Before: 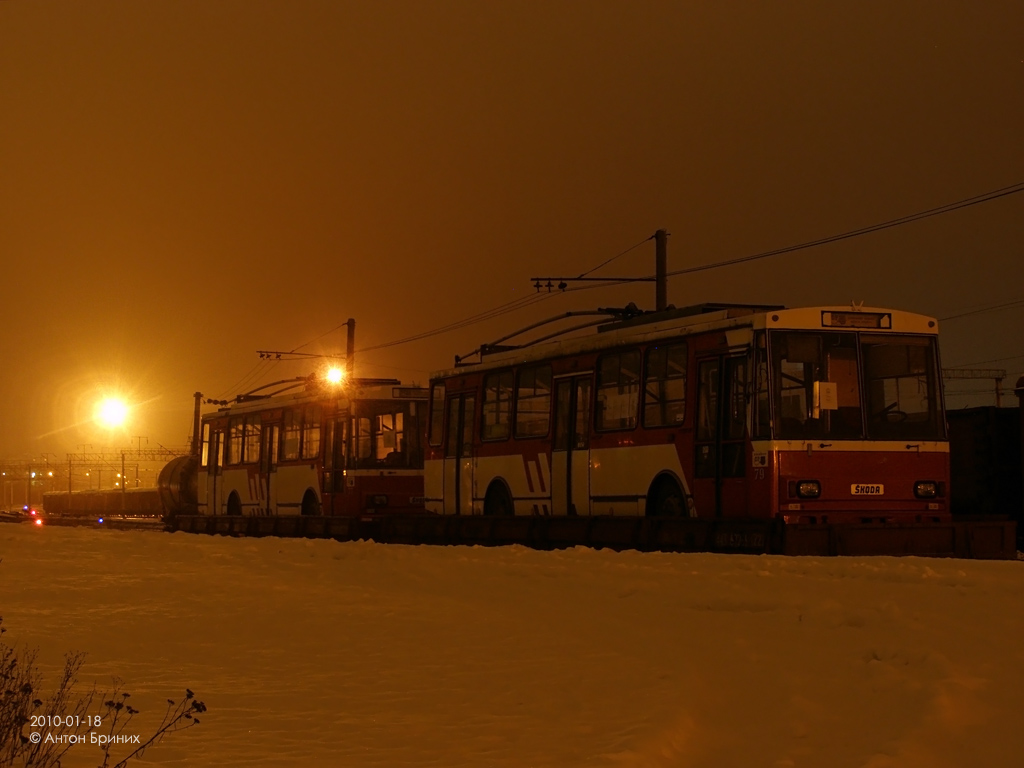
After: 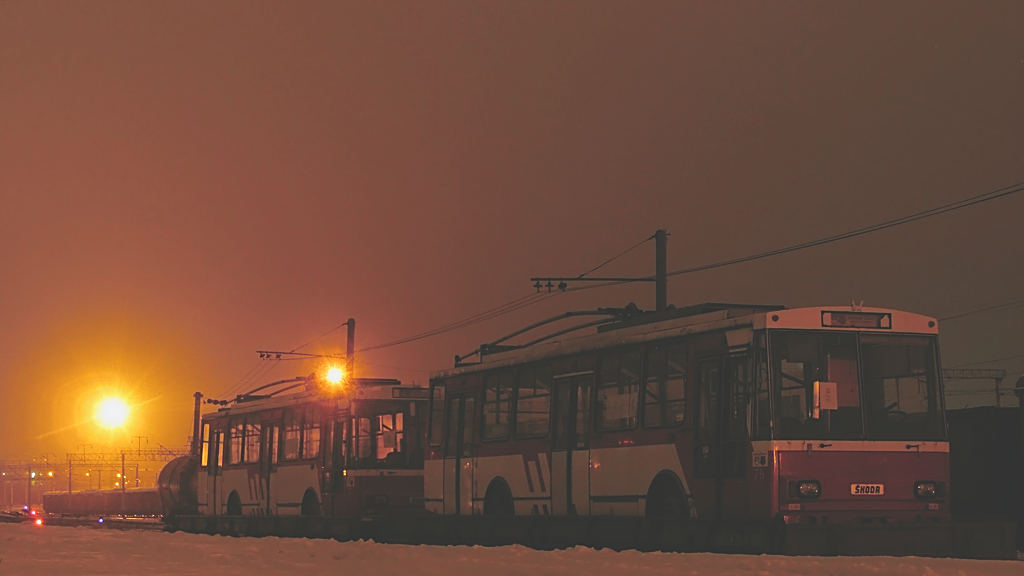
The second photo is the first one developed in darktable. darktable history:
sharpen: on, module defaults
exposure: black level correction -0.029, compensate highlight preservation false
tone curve: curves: ch0 [(0, 0) (0.07, 0.052) (0.23, 0.254) (0.486, 0.53) (0.822, 0.825) (0.994, 0.955)]; ch1 [(0, 0) (0.226, 0.261) (0.379, 0.442) (0.469, 0.472) (0.495, 0.495) (0.514, 0.504) (0.561, 0.568) (0.59, 0.612) (1, 1)]; ch2 [(0, 0) (0.269, 0.299) (0.459, 0.441) (0.498, 0.499) (0.523, 0.52) (0.586, 0.569) (0.635, 0.617) (0.659, 0.681) (0.718, 0.764) (1, 1)], color space Lab, independent channels, preserve colors none
crop: bottom 24.992%
